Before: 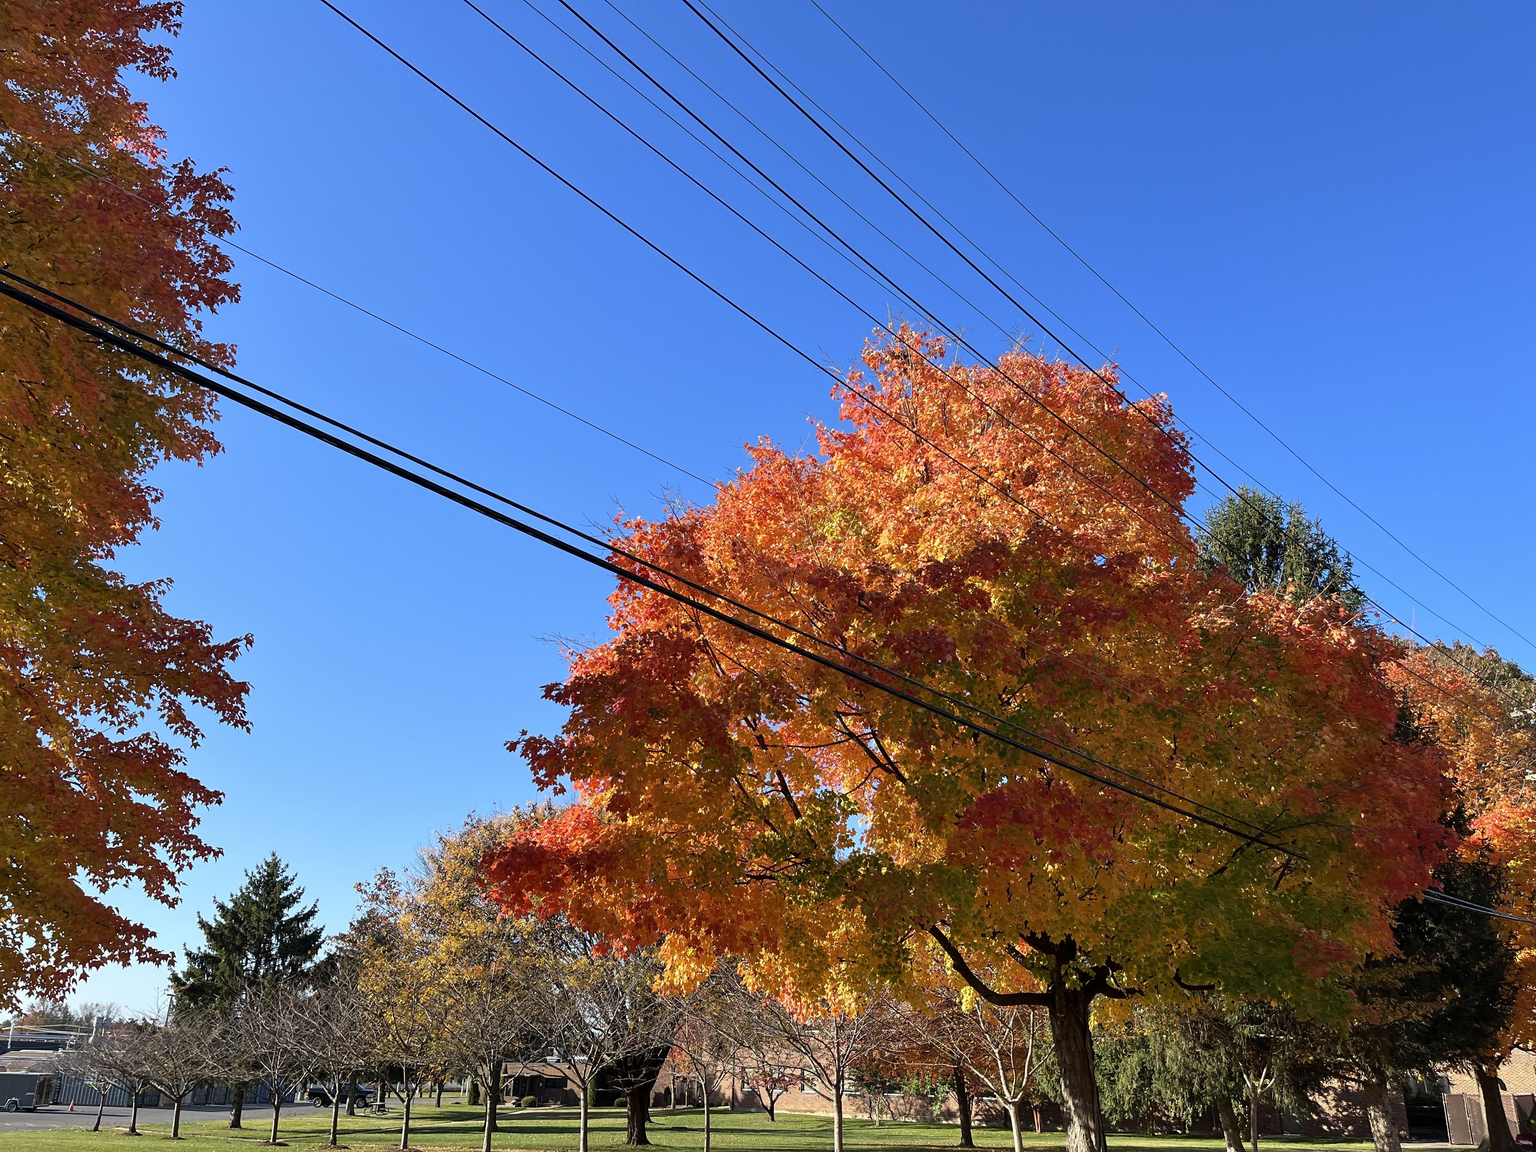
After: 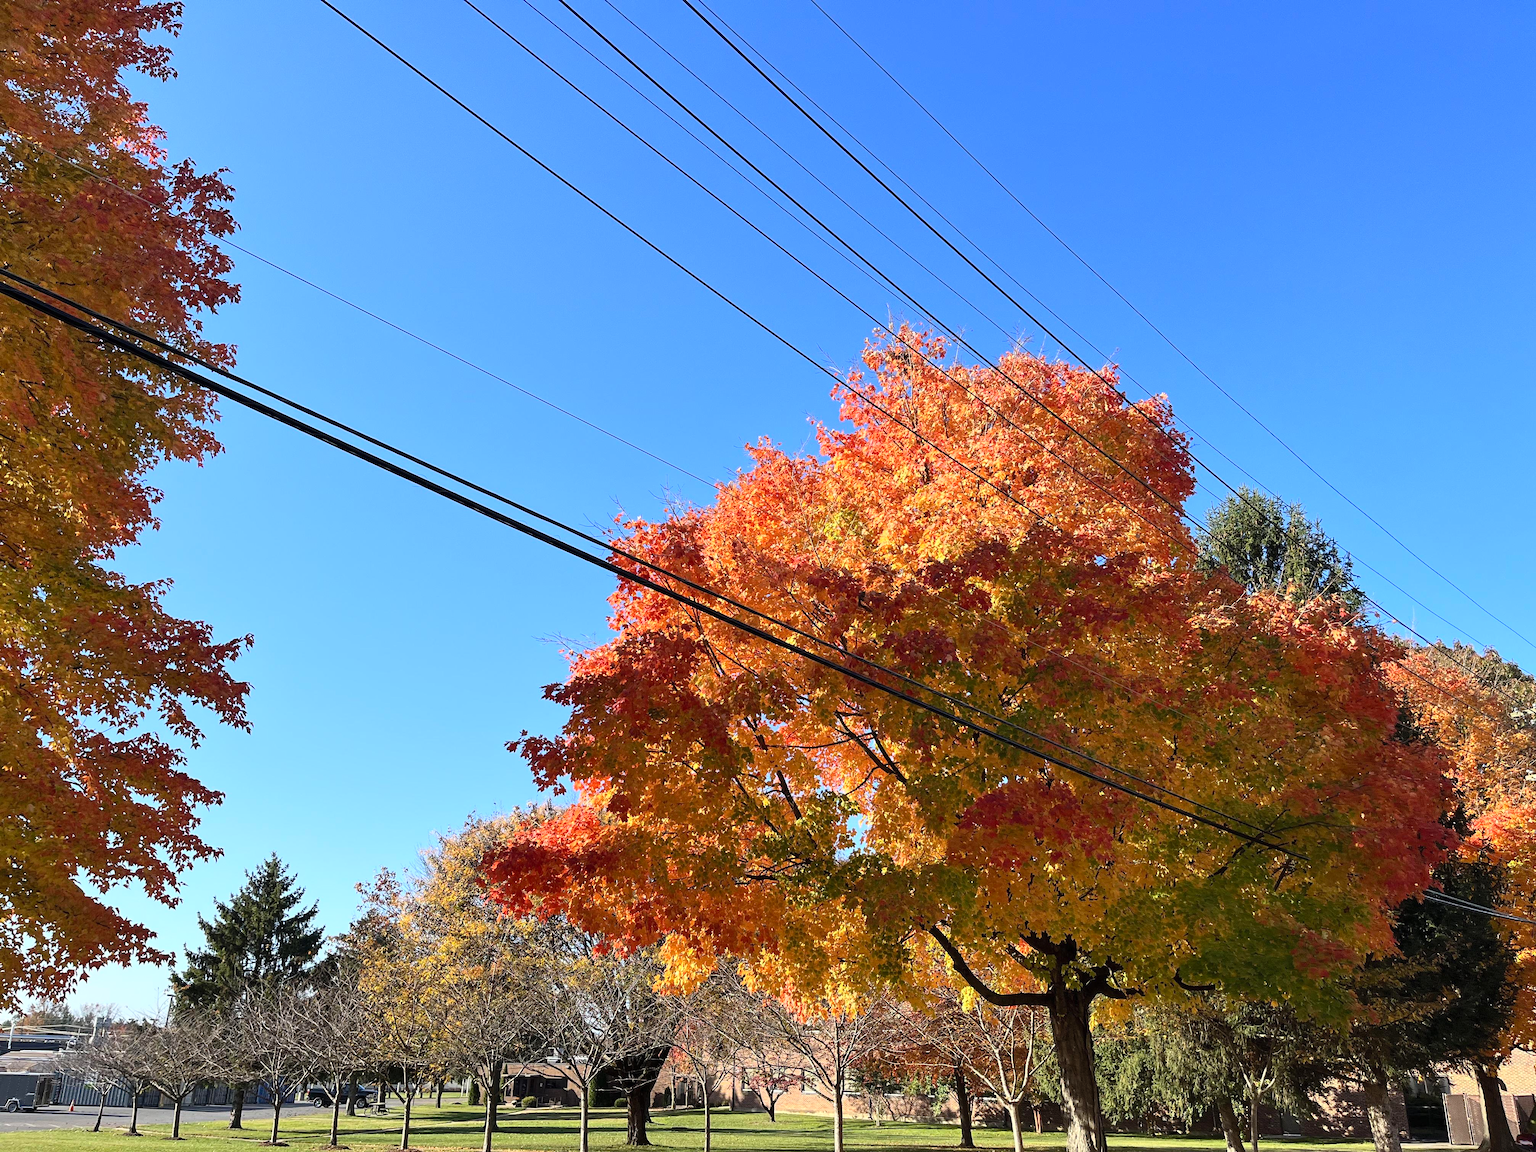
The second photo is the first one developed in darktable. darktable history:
contrast brightness saturation: contrast 0.2, brightness 0.168, saturation 0.222
